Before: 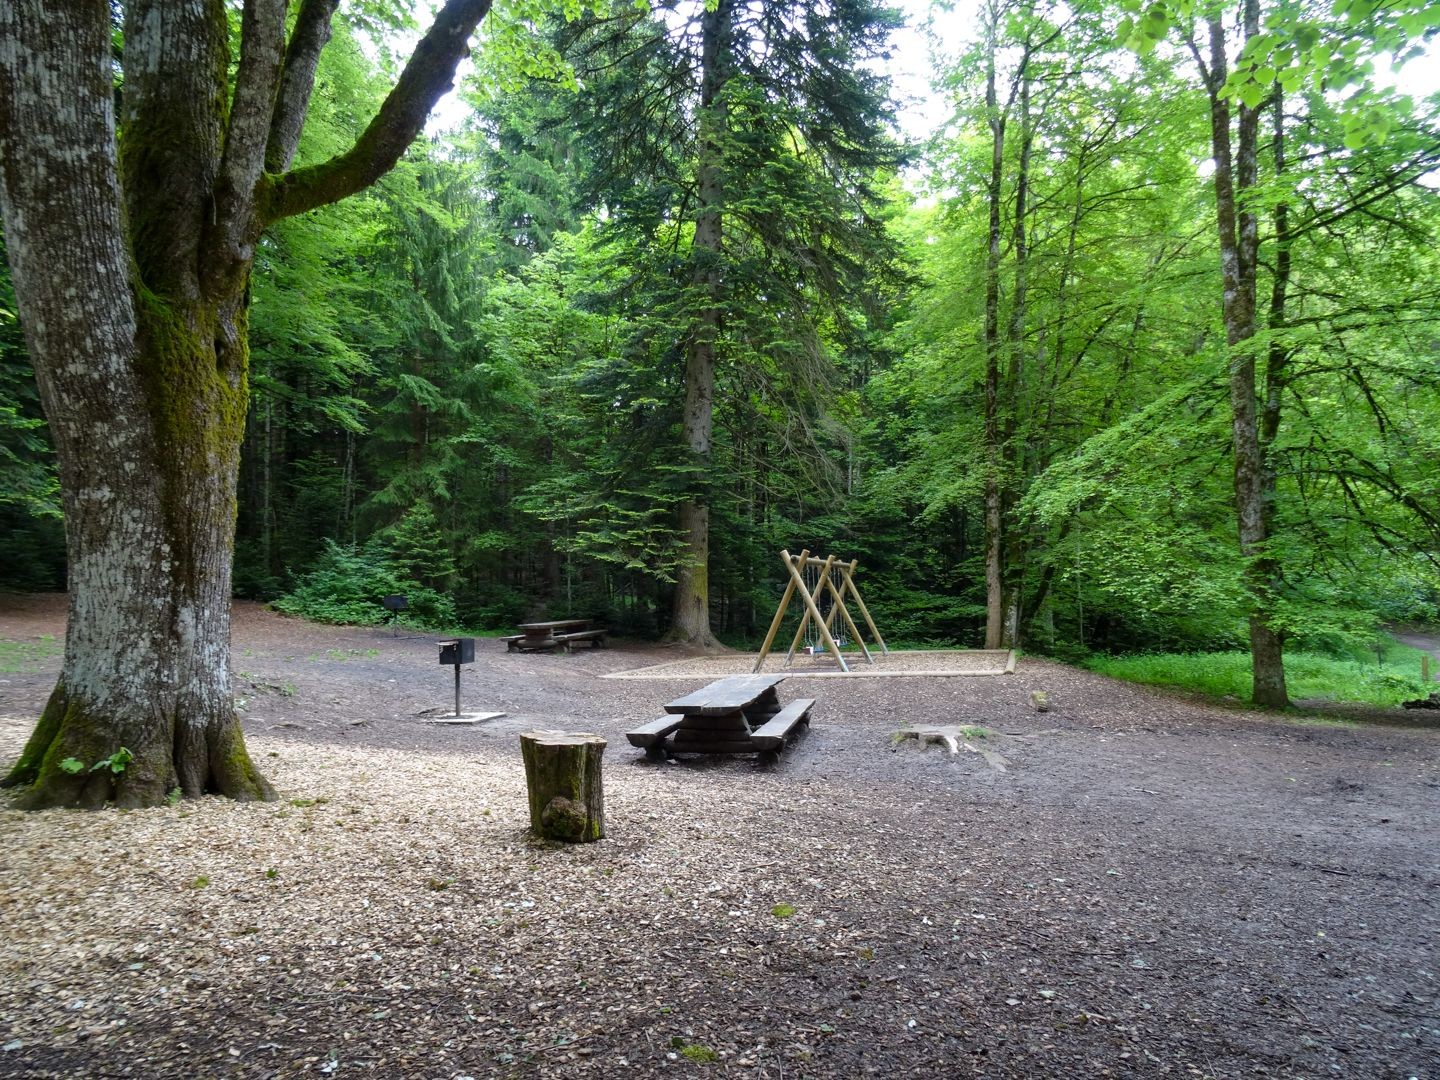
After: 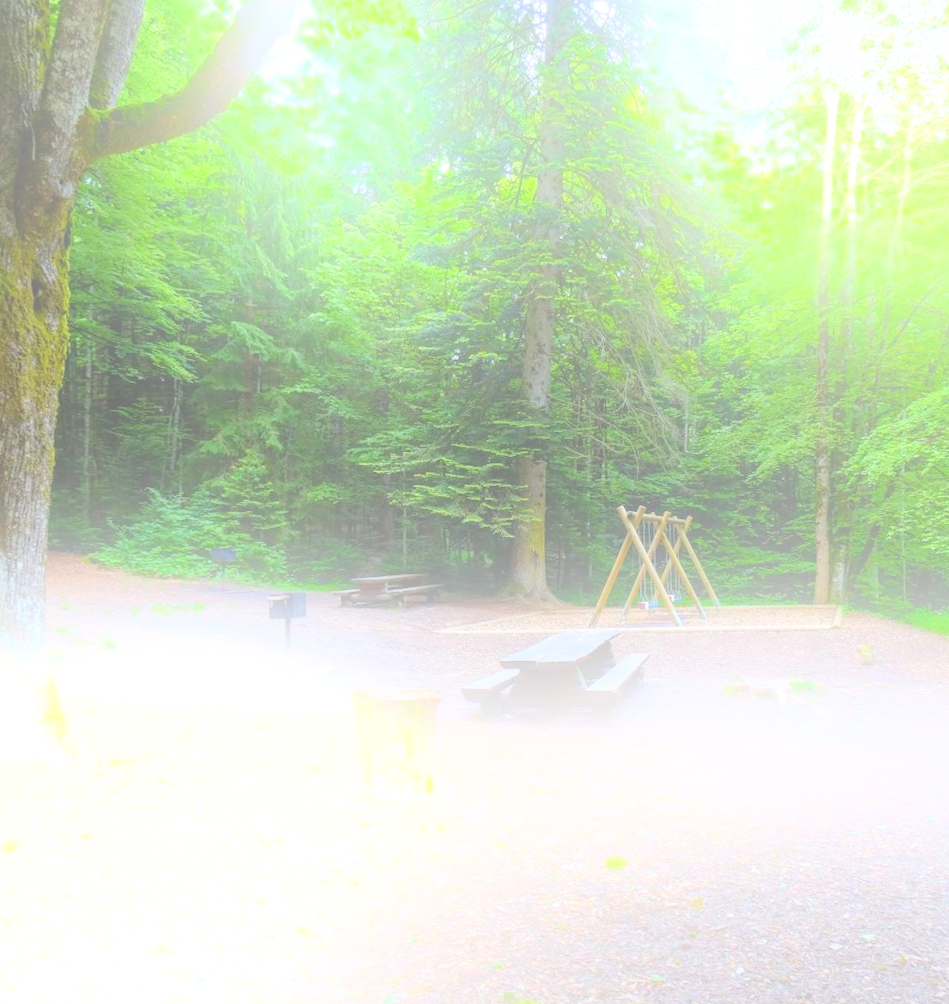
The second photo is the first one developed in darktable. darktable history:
rotate and perspective: rotation 0.679°, lens shift (horizontal) 0.136, crop left 0.009, crop right 0.991, crop top 0.078, crop bottom 0.95
local contrast: on, module defaults
crop and rotate: left 14.436%, right 18.898%
bloom: size 25%, threshold 5%, strength 90%
